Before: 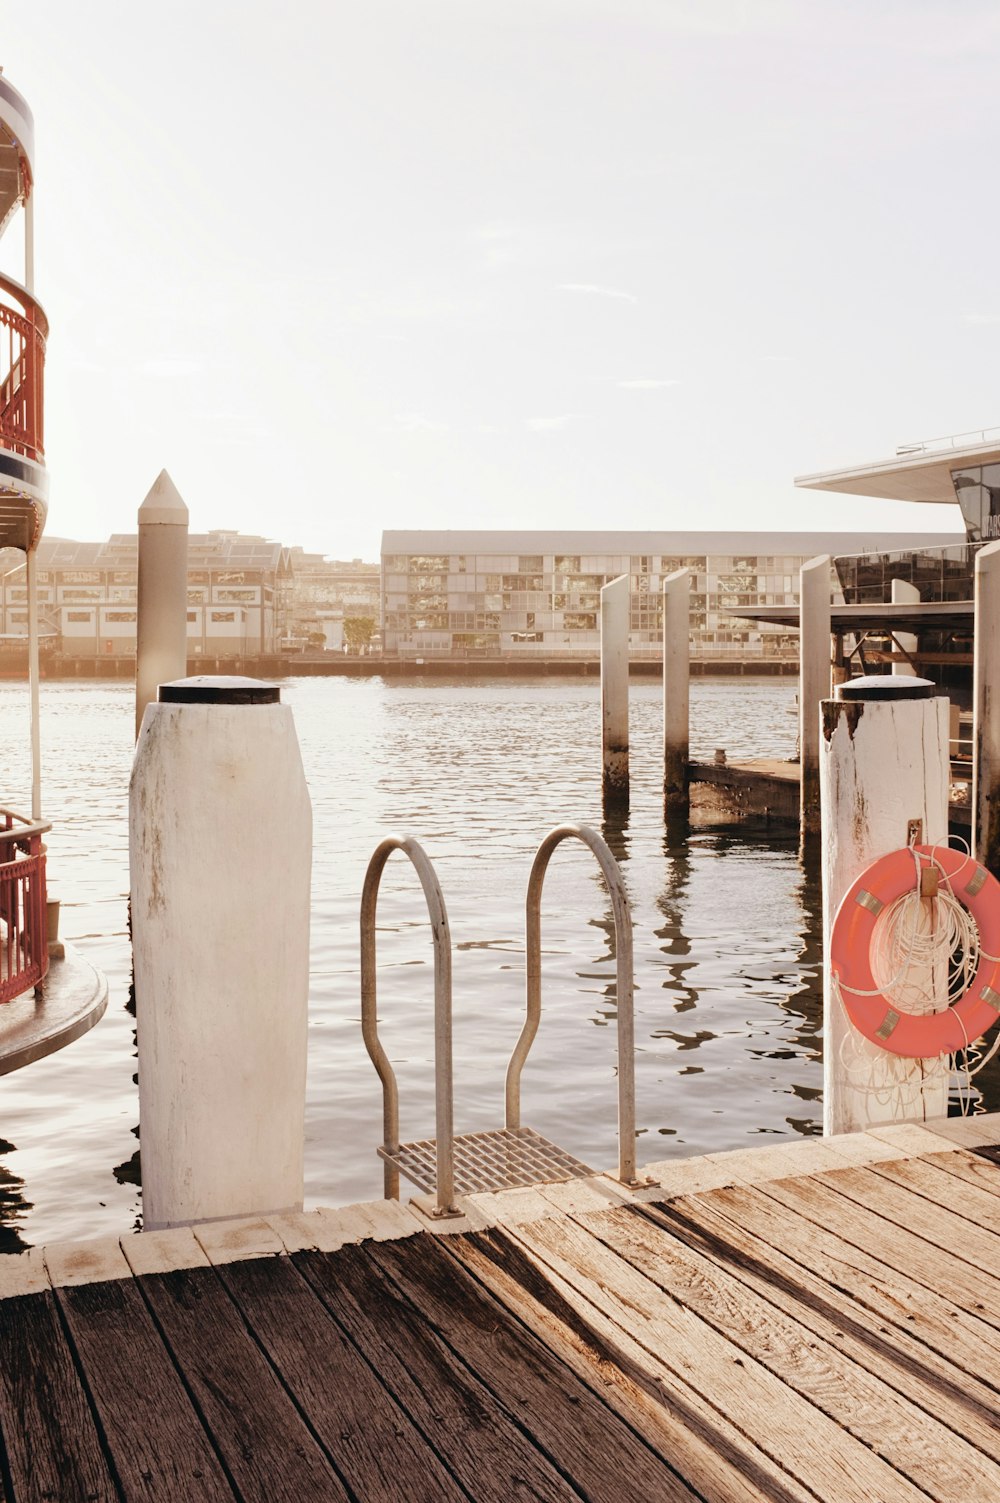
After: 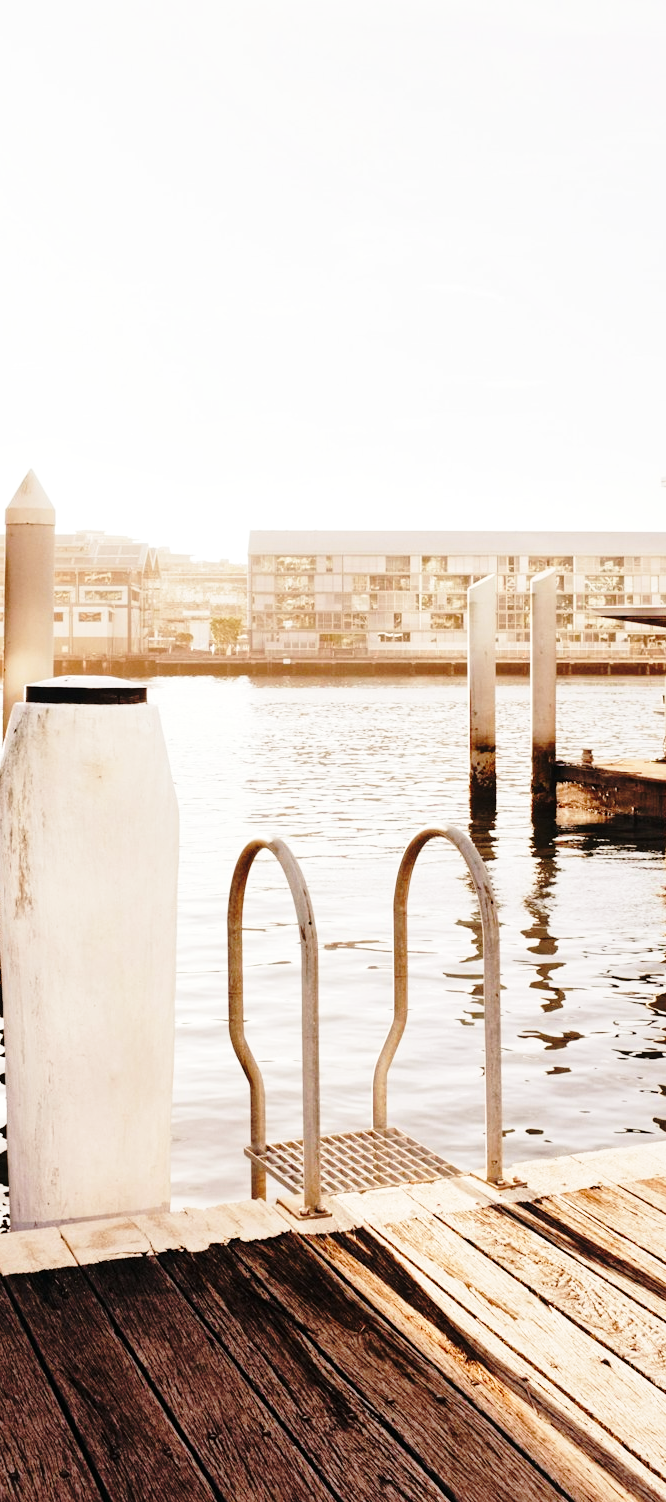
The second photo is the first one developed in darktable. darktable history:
local contrast: mode bilateral grid, contrast 21, coarseness 51, detail 119%, midtone range 0.2
crop and rotate: left 13.388%, right 19.944%
base curve: curves: ch0 [(0, 0) (0.04, 0.03) (0.133, 0.232) (0.448, 0.748) (0.843, 0.968) (1, 1)], preserve colors none
